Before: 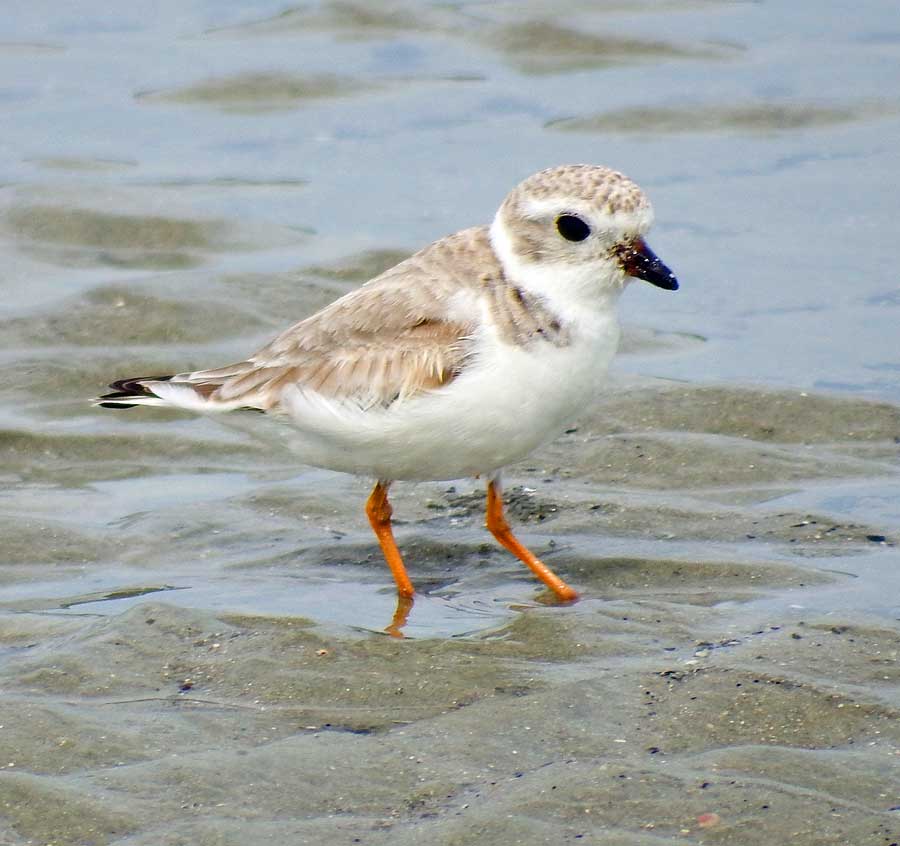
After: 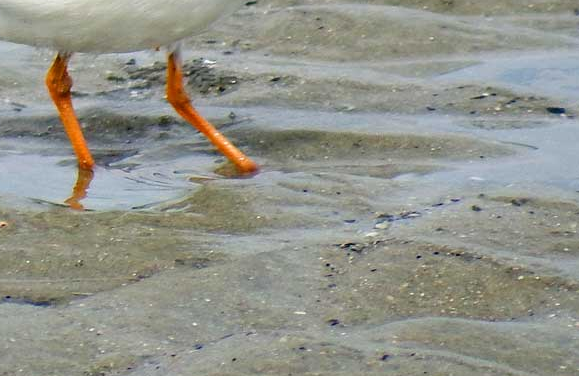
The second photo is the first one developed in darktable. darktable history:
crop and rotate: left 35.572%, top 50.663%, bottom 4.796%
